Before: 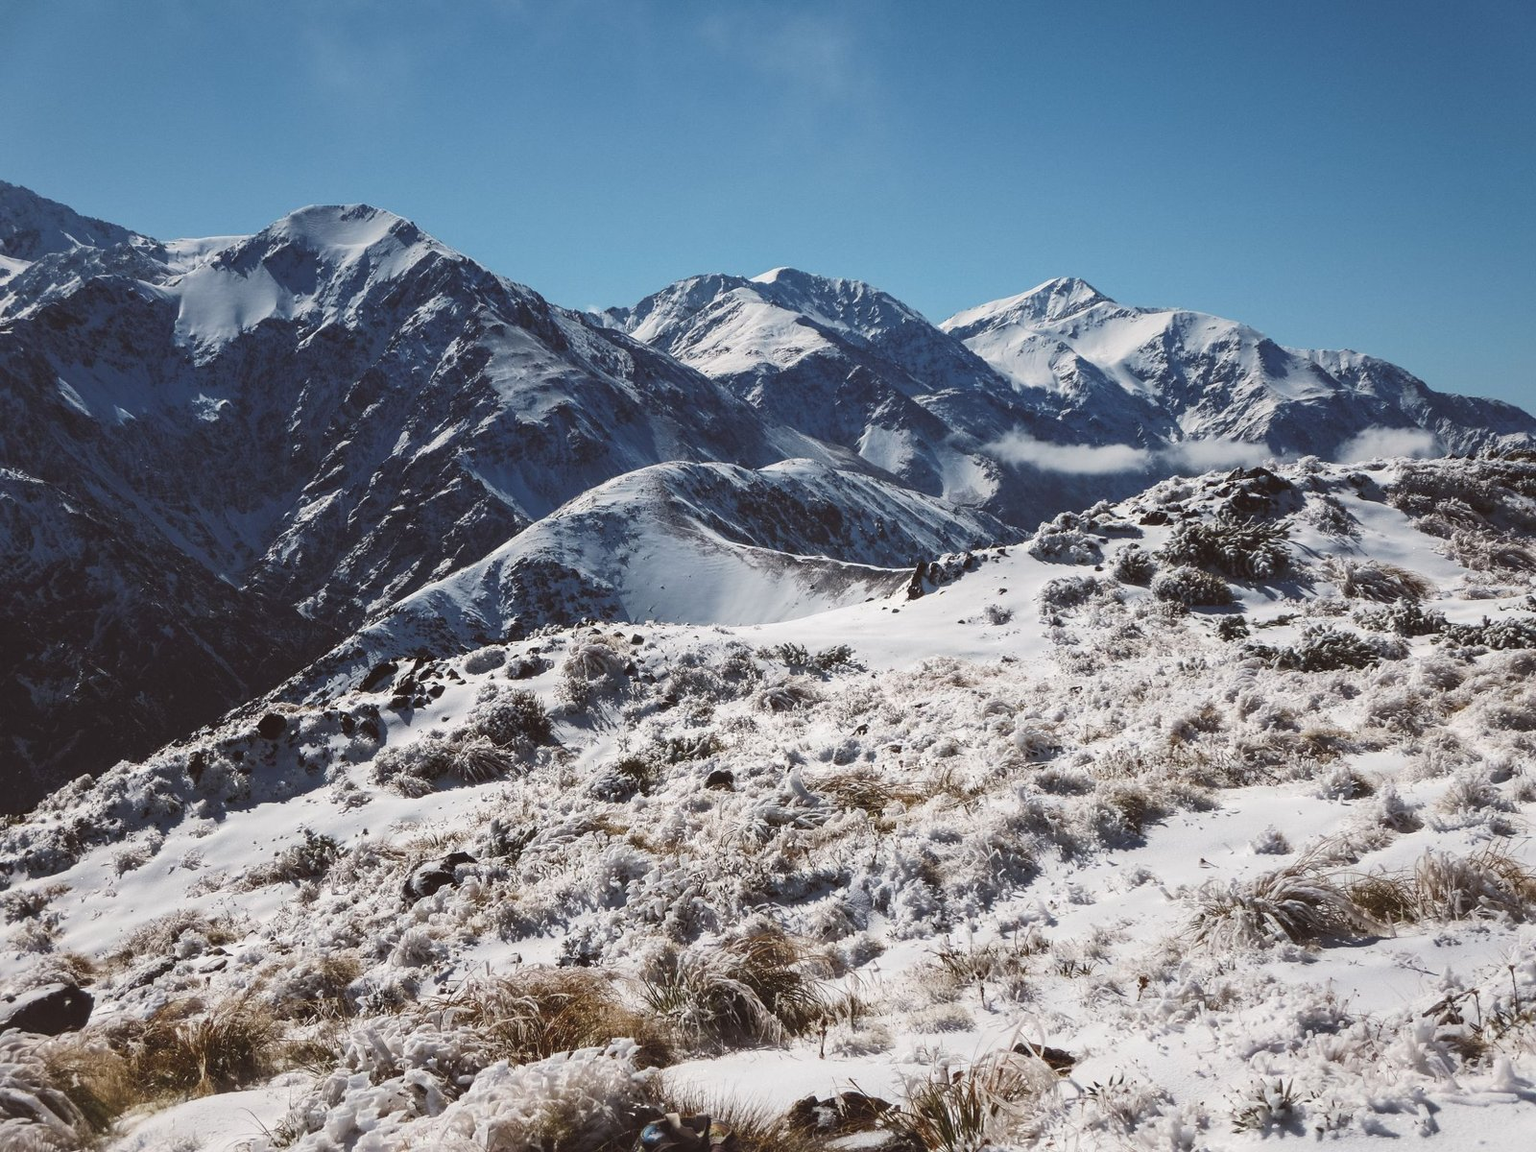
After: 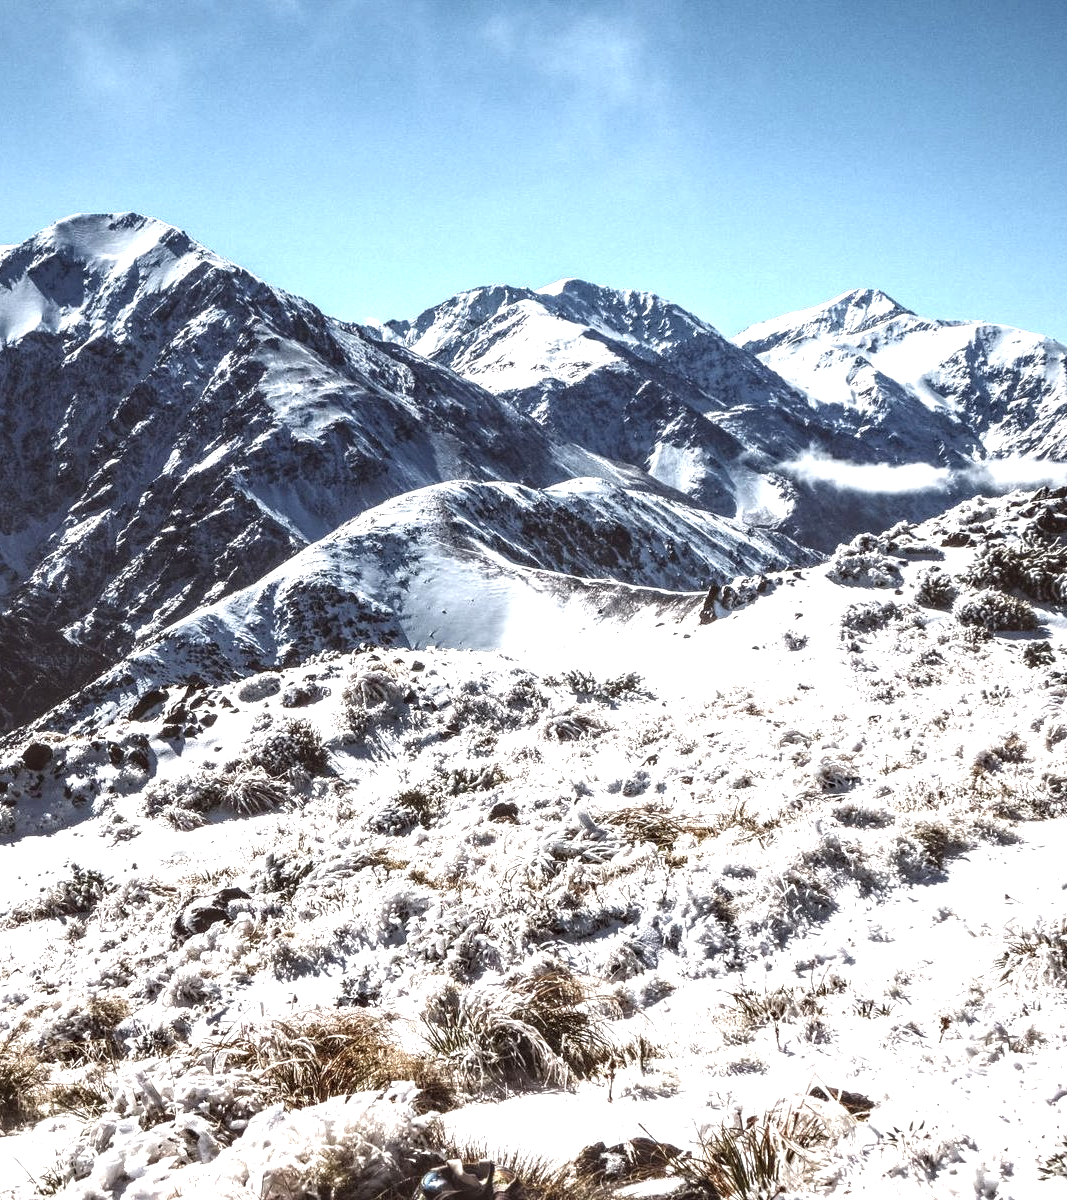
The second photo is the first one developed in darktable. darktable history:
exposure: black level correction 0, exposure 1.199 EV, compensate highlight preservation false
color balance rgb: linear chroma grading › shadows -1.727%, linear chroma grading › highlights -14.502%, linear chroma grading › global chroma -9.682%, linear chroma grading › mid-tones -10.057%, perceptual saturation grading › global saturation 19.721%, contrast 4.977%
crop: left 15.43%, right 17.847%
contrast brightness saturation: contrast -0.068, brightness -0.044, saturation -0.11
local contrast: highlights 65%, shadows 54%, detail 169%, midtone range 0.508
